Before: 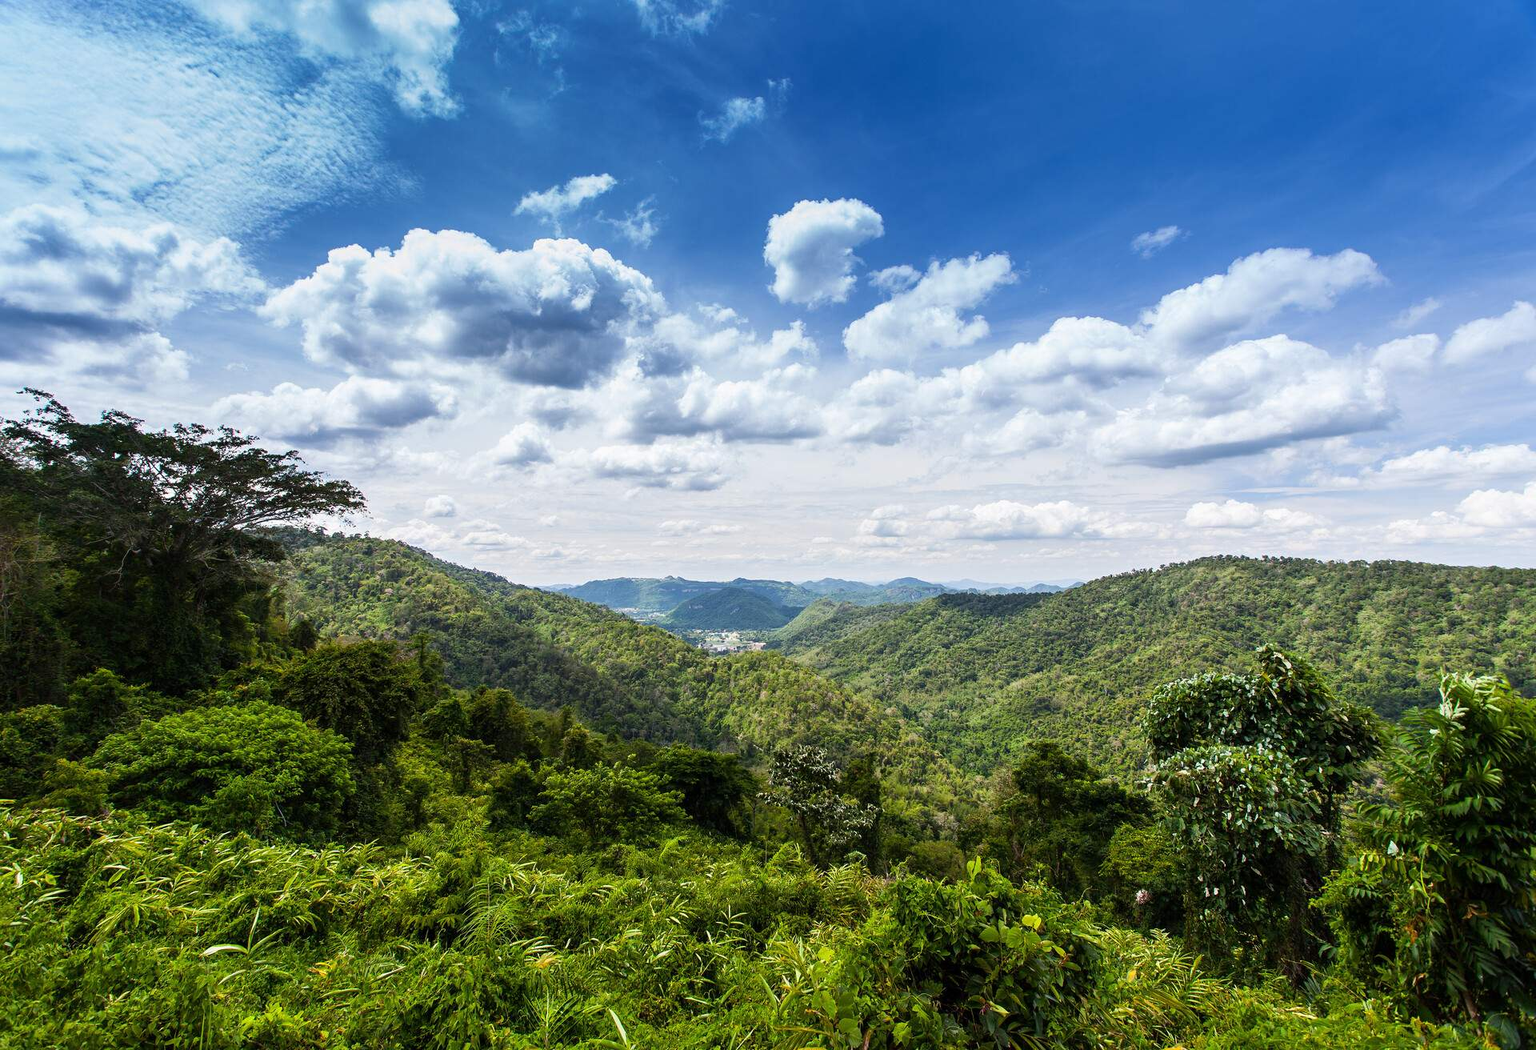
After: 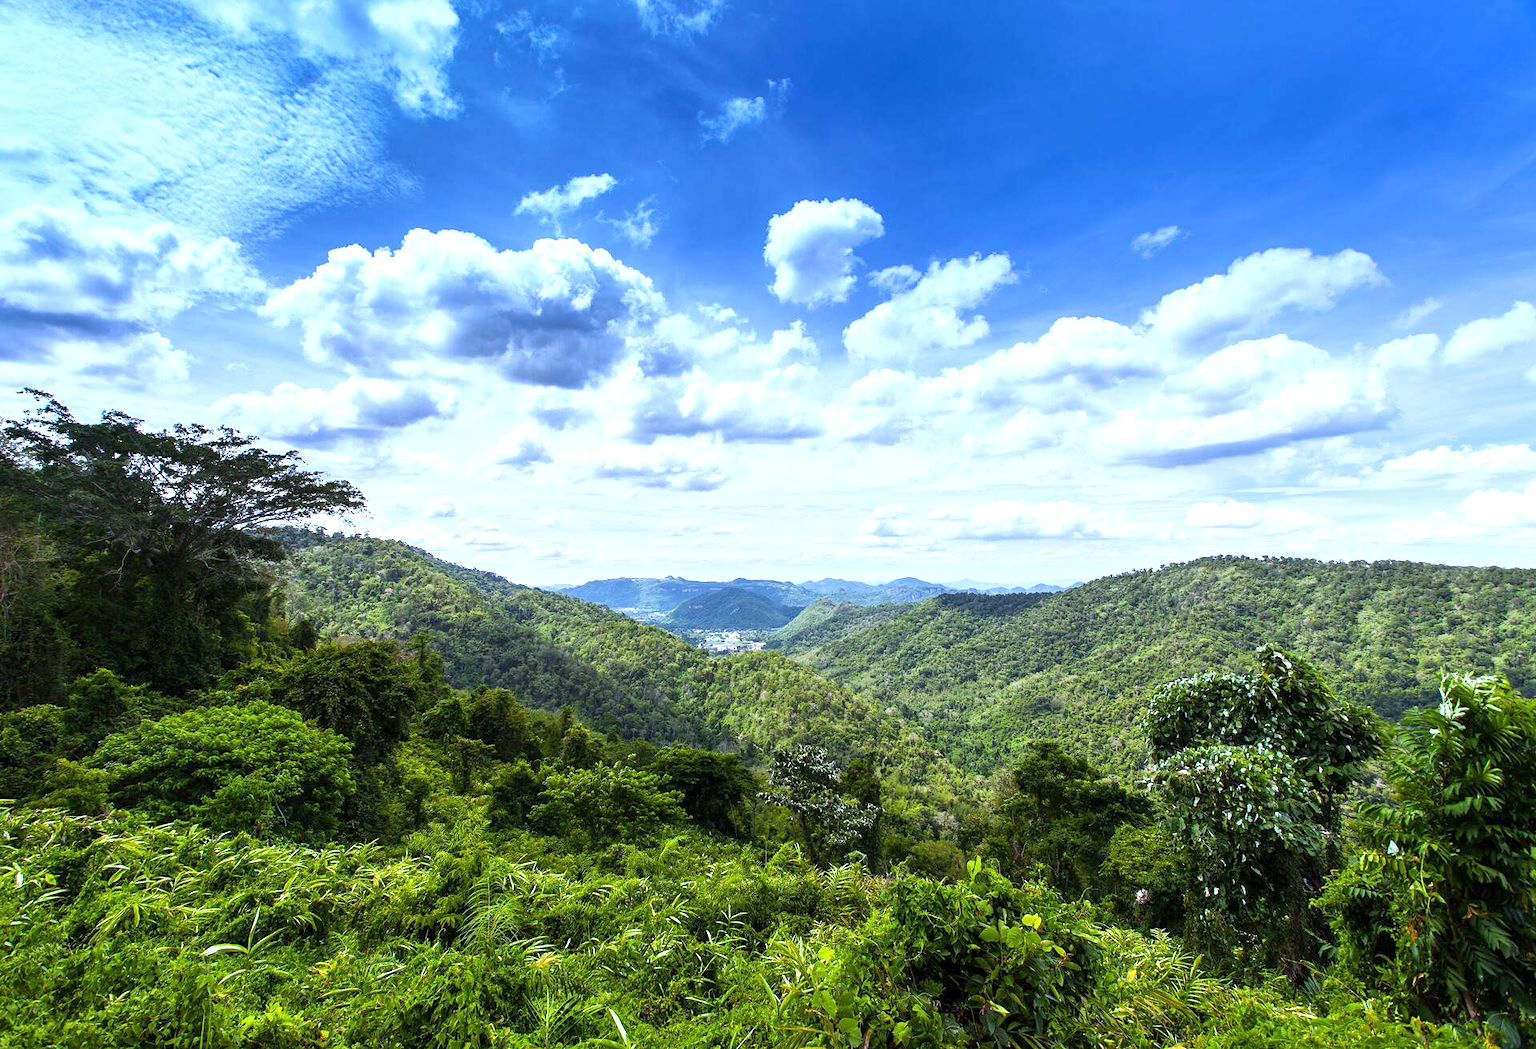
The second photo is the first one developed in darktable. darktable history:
exposure: exposure 0.496 EV, compensate highlight preservation false
white balance: red 0.926, green 1.003, blue 1.133
